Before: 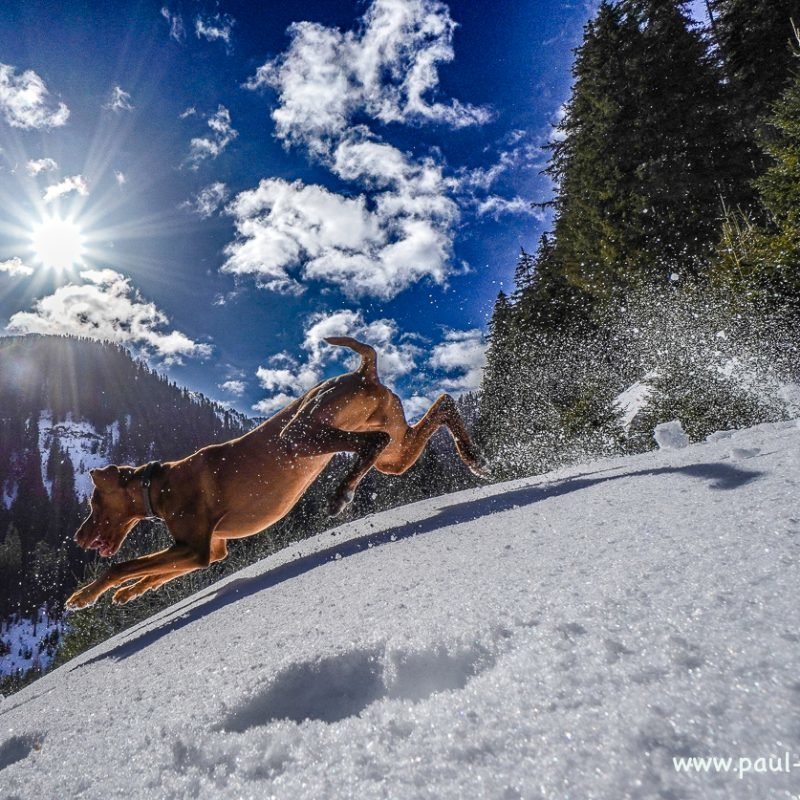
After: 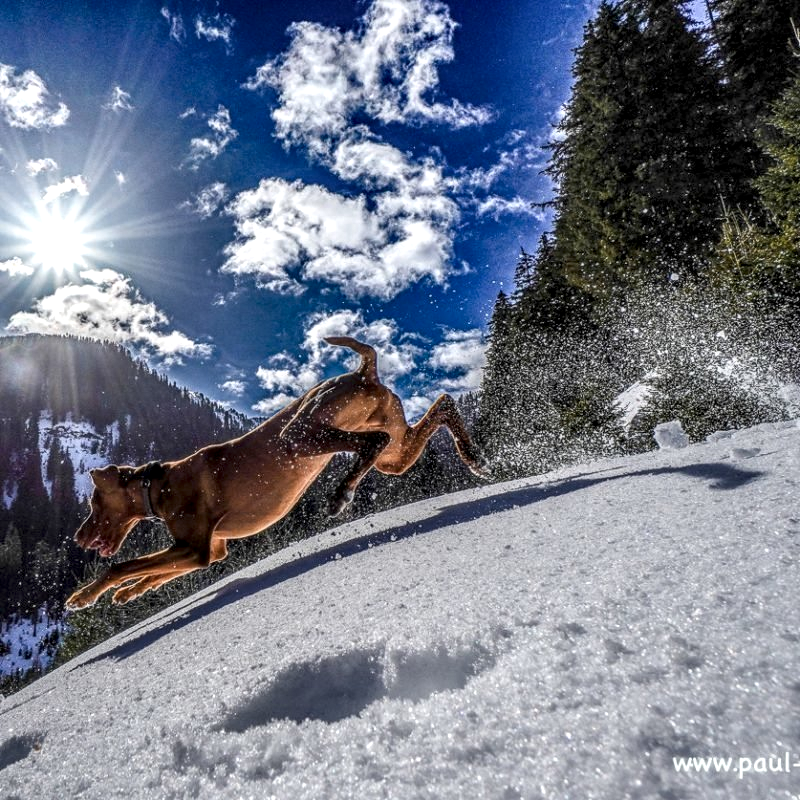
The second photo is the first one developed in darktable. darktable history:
local contrast: detail 150%
